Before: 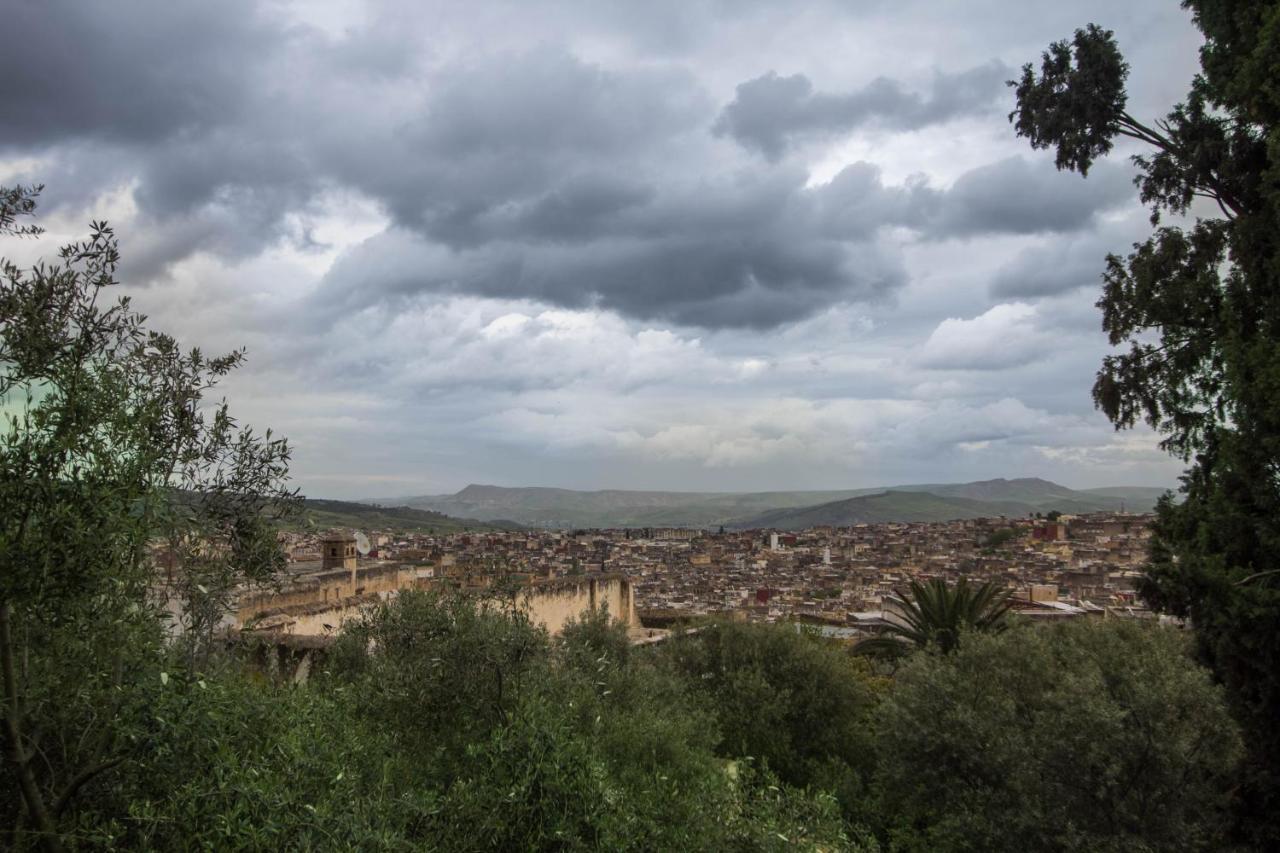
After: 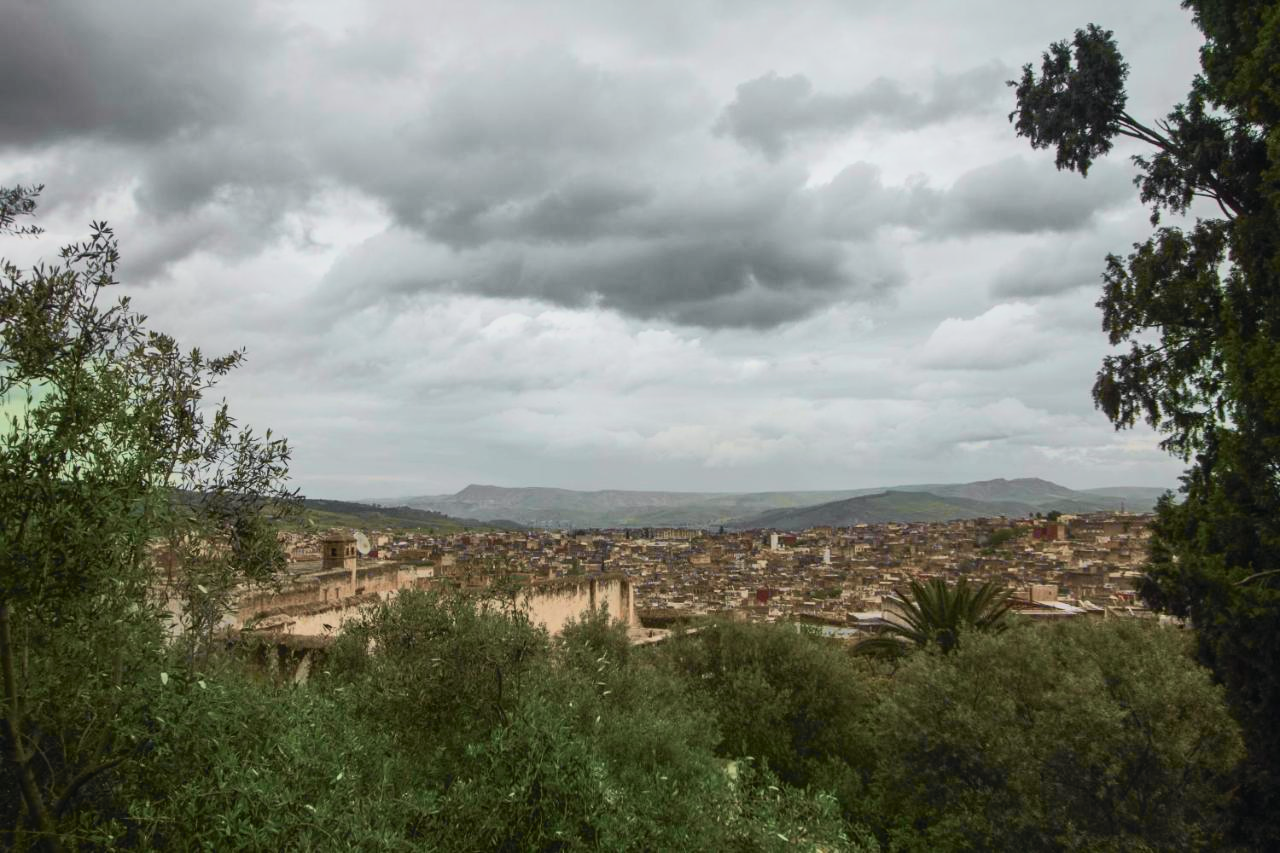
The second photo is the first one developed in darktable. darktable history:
tone curve: curves: ch0 [(0, 0.026) (0.181, 0.223) (0.405, 0.46) (0.456, 0.528) (0.634, 0.728) (0.877, 0.89) (0.984, 0.935)]; ch1 [(0, 0) (0.443, 0.43) (0.492, 0.488) (0.566, 0.579) (0.595, 0.625) (0.65, 0.657) (0.696, 0.725) (1, 1)]; ch2 [(0, 0) (0.33, 0.301) (0.421, 0.443) (0.447, 0.489) (0.495, 0.494) (0.537, 0.57) (0.586, 0.591) (0.663, 0.686) (1, 1)], color space Lab, independent channels, preserve colors none
tone curve #1: curves: ch0 [(0, 0.026) (0.181, 0.223) (0.405, 0.46) (0.456, 0.528) (0.634, 0.728) (0.877, 0.89) (0.984, 0.935)]; ch1 [(0, 0) (0.443, 0.43) (0.492, 0.488) (0.566, 0.579) (0.595, 0.625) (0.608, 0.667) (0.65, 0.729) (1, 1)]; ch2 [(0, 0) (0.33, 0.301) (0.421, 0.443) (0.447, 0.489) (0.495, 0.494) (0.537, 0.57) (0.586, 0.591) (0.663, 0.686) (1, 1)], color space Lab, independent channels, preserve colors none
